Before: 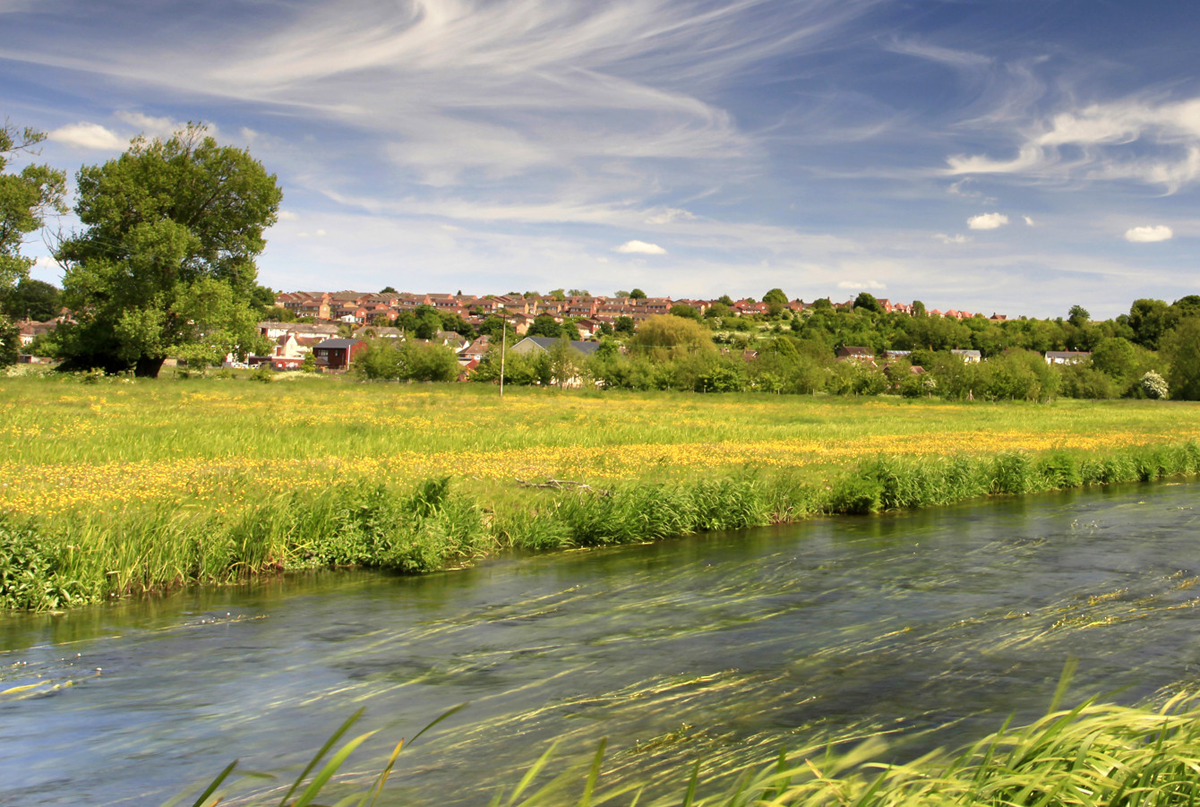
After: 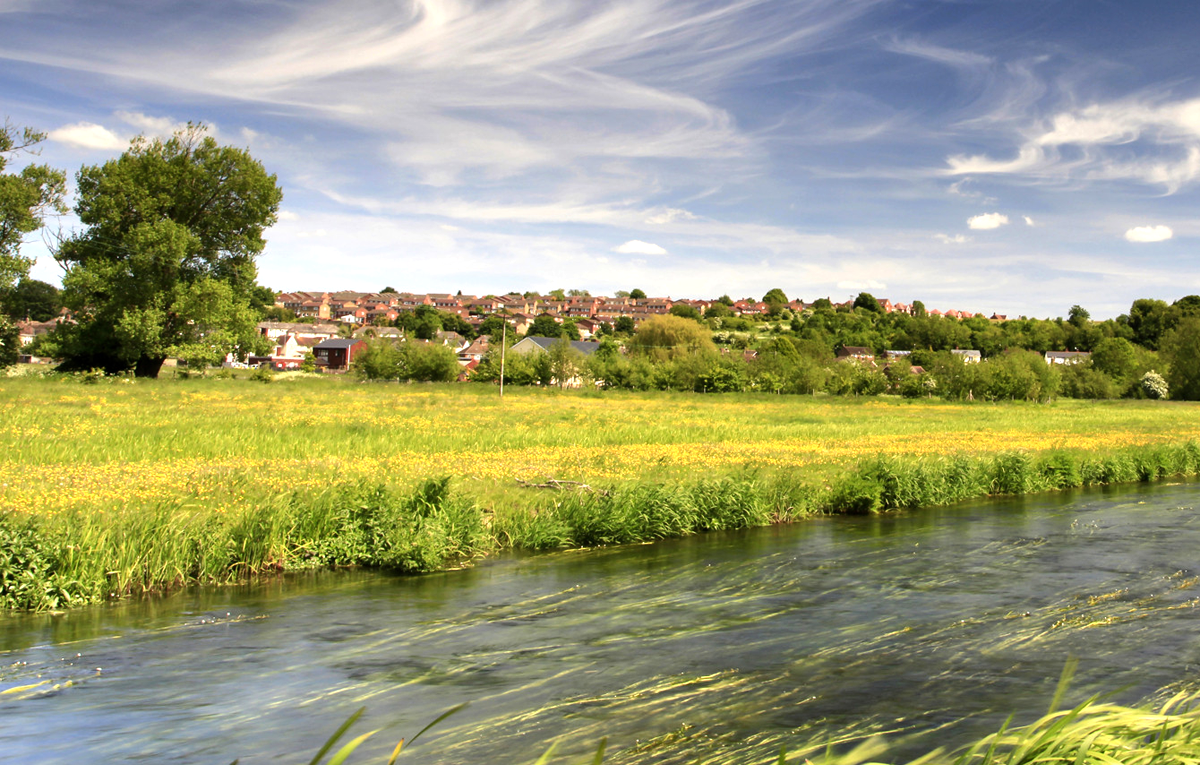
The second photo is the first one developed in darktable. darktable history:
tone equalizer: -8 EV -0.417 EV, -7 EV -0.389 EV, -6 EV -0.333 EV, -5 EV -0.222 EV, -3 EV 0.222 EV, -2 EV 0.333 EV, -1 EV 0.389 EV, +0 EV 0.417 EV, edges refinement/feathering 500, mask exposure compensation -1.57 EV, preserve details no
crop and rotate: top 0%, bottom 5.097%
